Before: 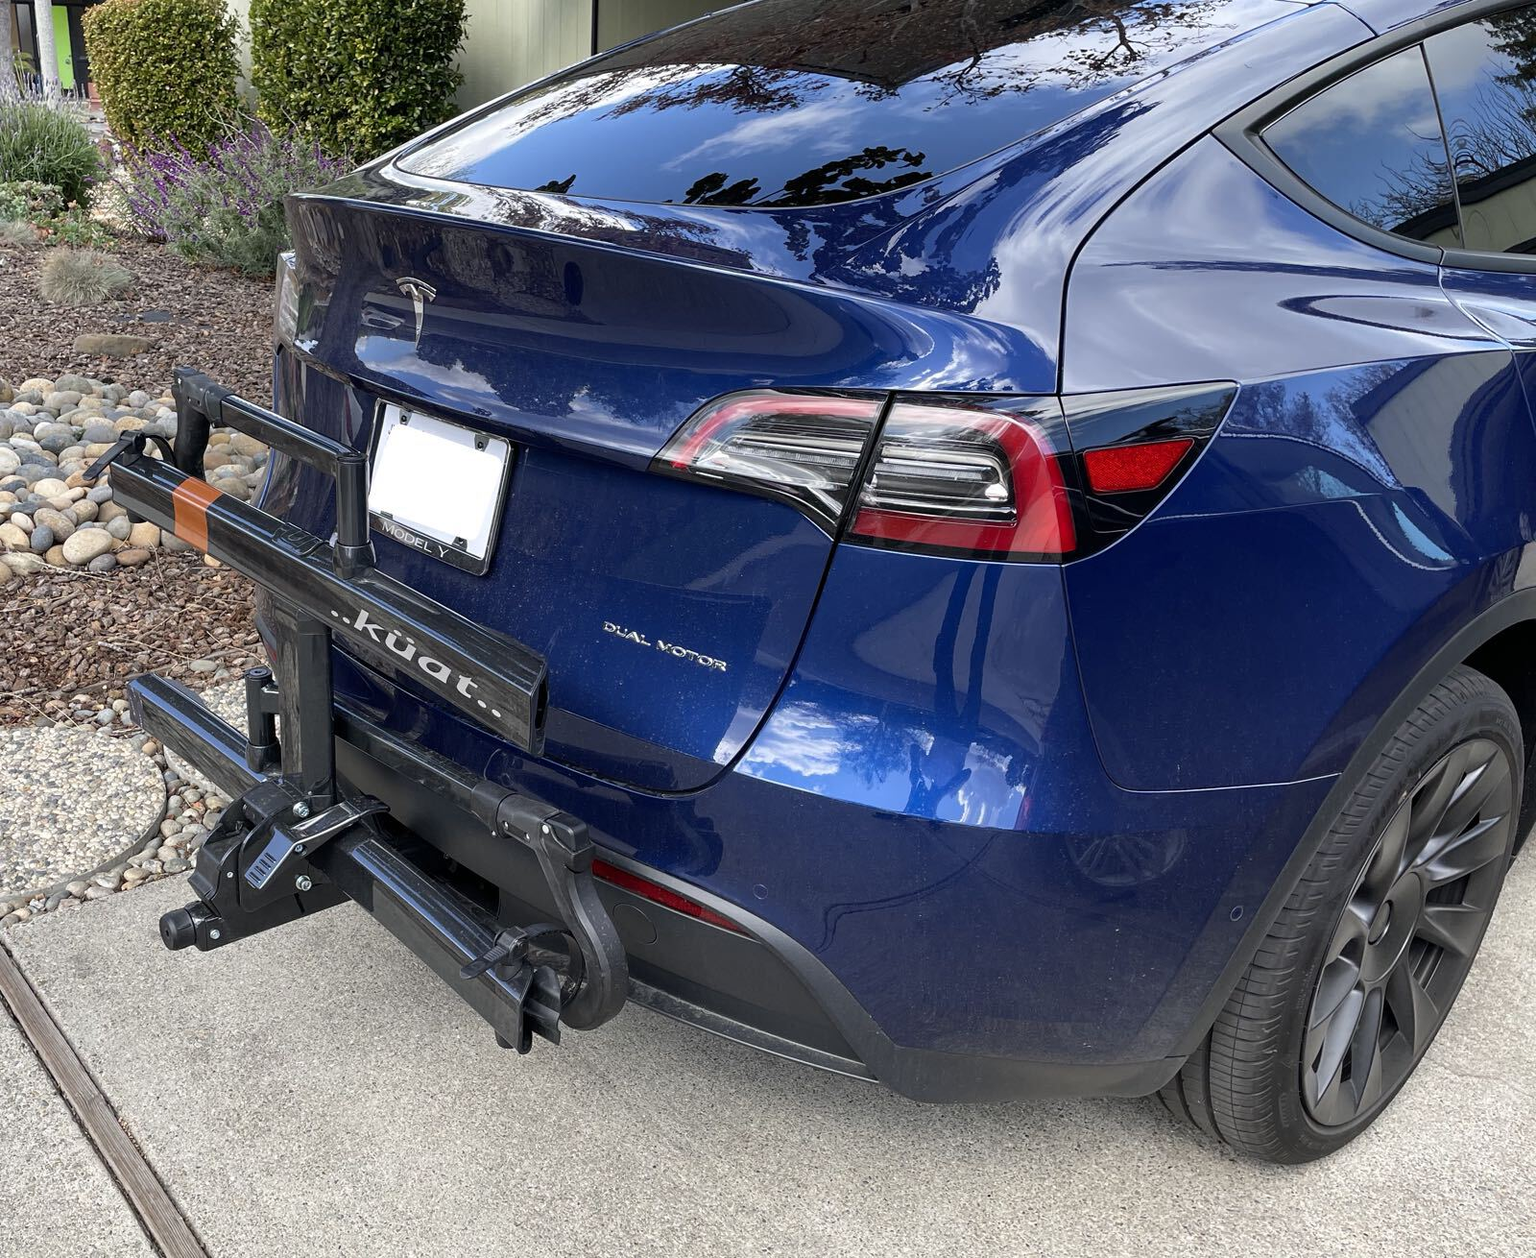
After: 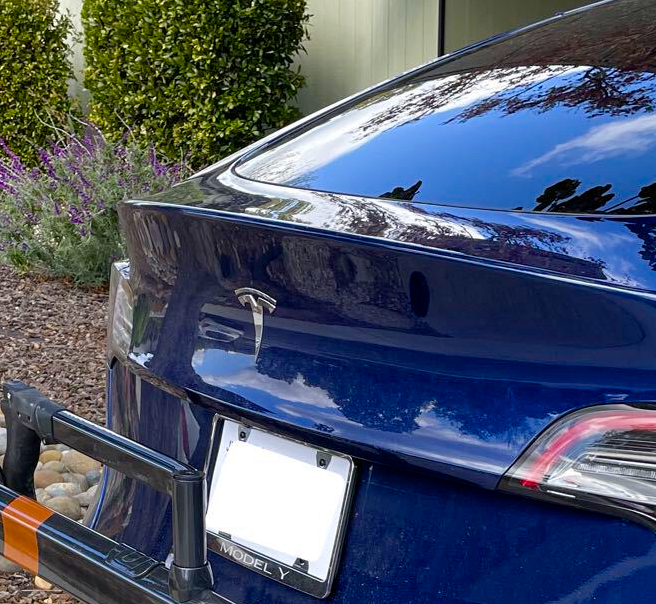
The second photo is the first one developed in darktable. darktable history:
color balance rgb: perceptual saturation grading › global saturation 44.273%, perceptual saturation grading › highlights -25.561%, perceptual saturation grading › shadows 50.105%
crop and rotate: left 11.157%, top 0.117%, right 47.801%, bottom 53.718%
